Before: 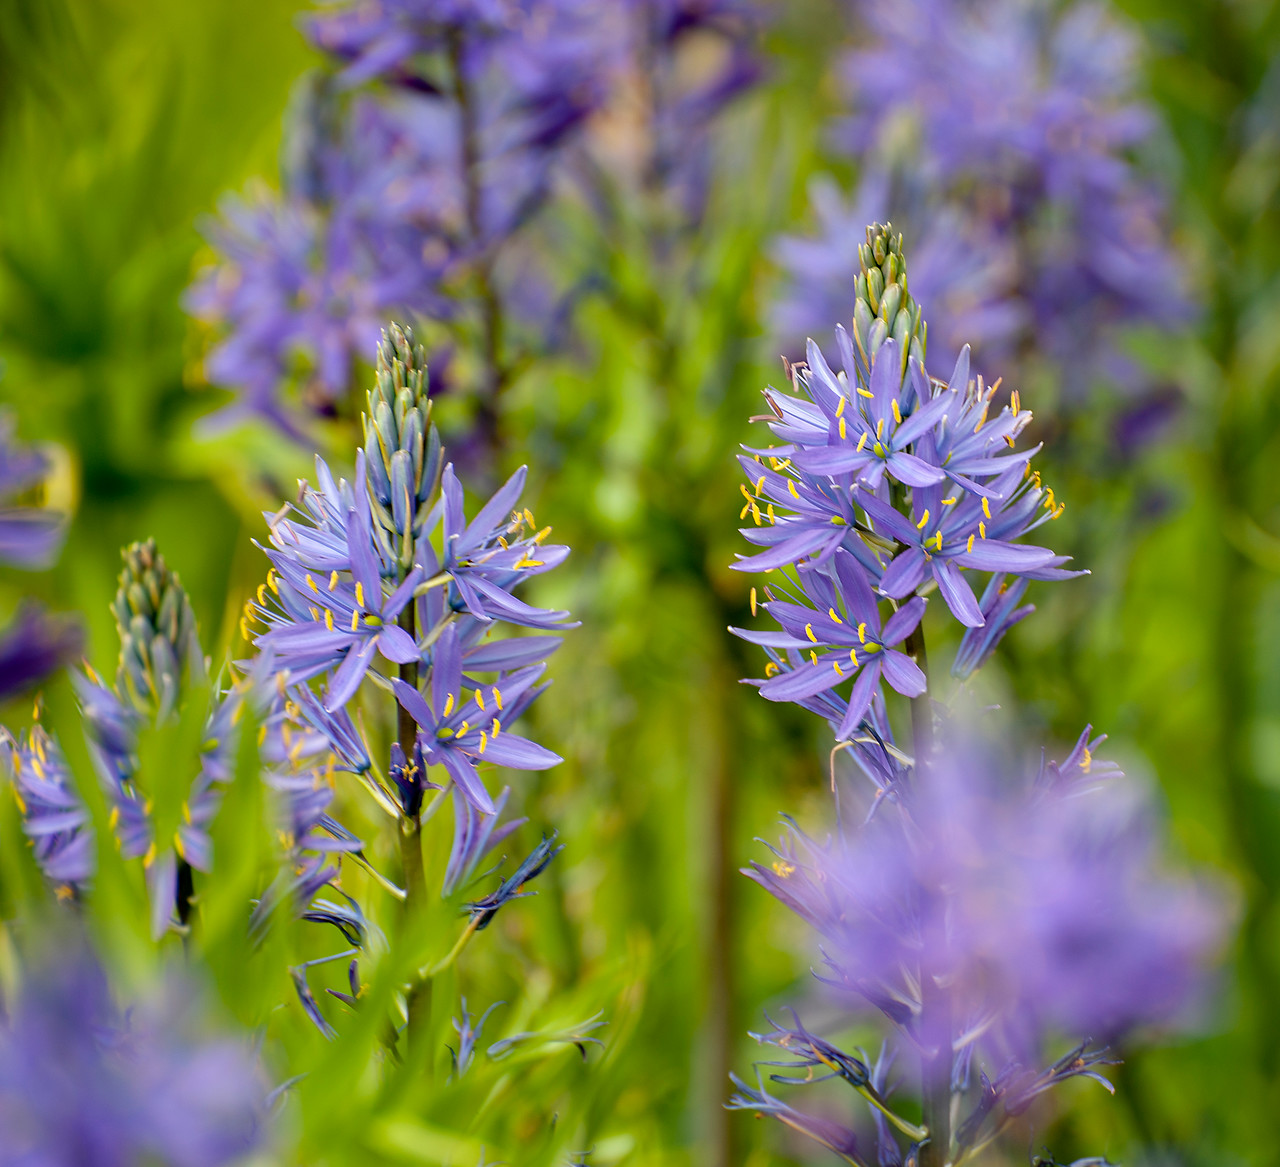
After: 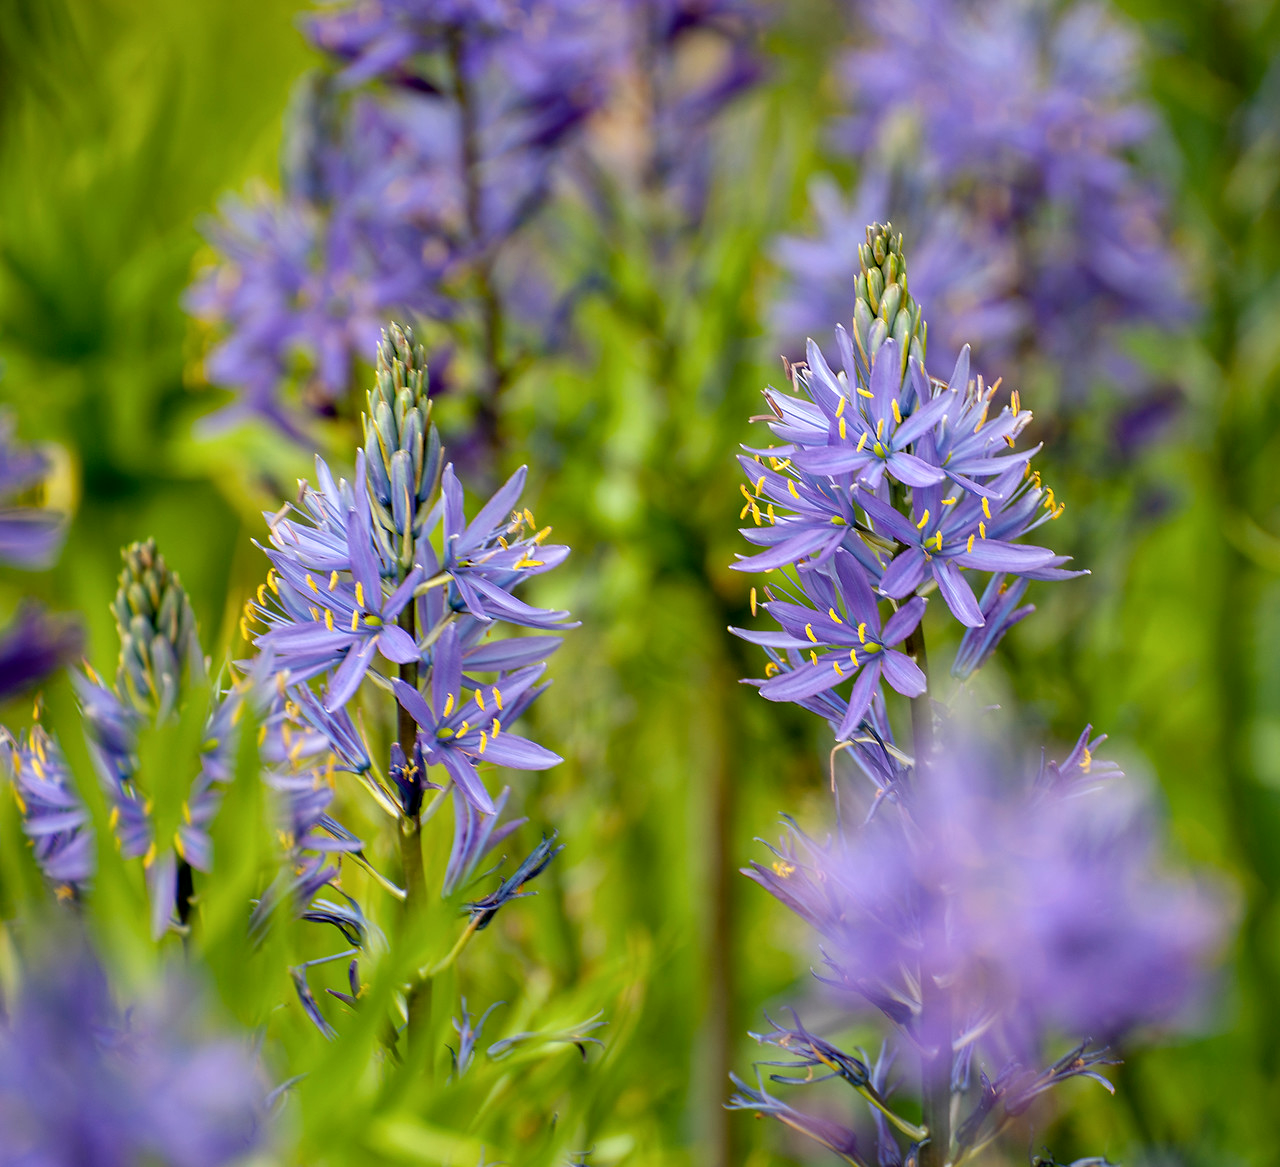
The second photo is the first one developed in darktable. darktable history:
tone equalizer: on, module defaults
local contrast: highlights 100%, shadows 100%, detail 120%, midtone range 0.2
